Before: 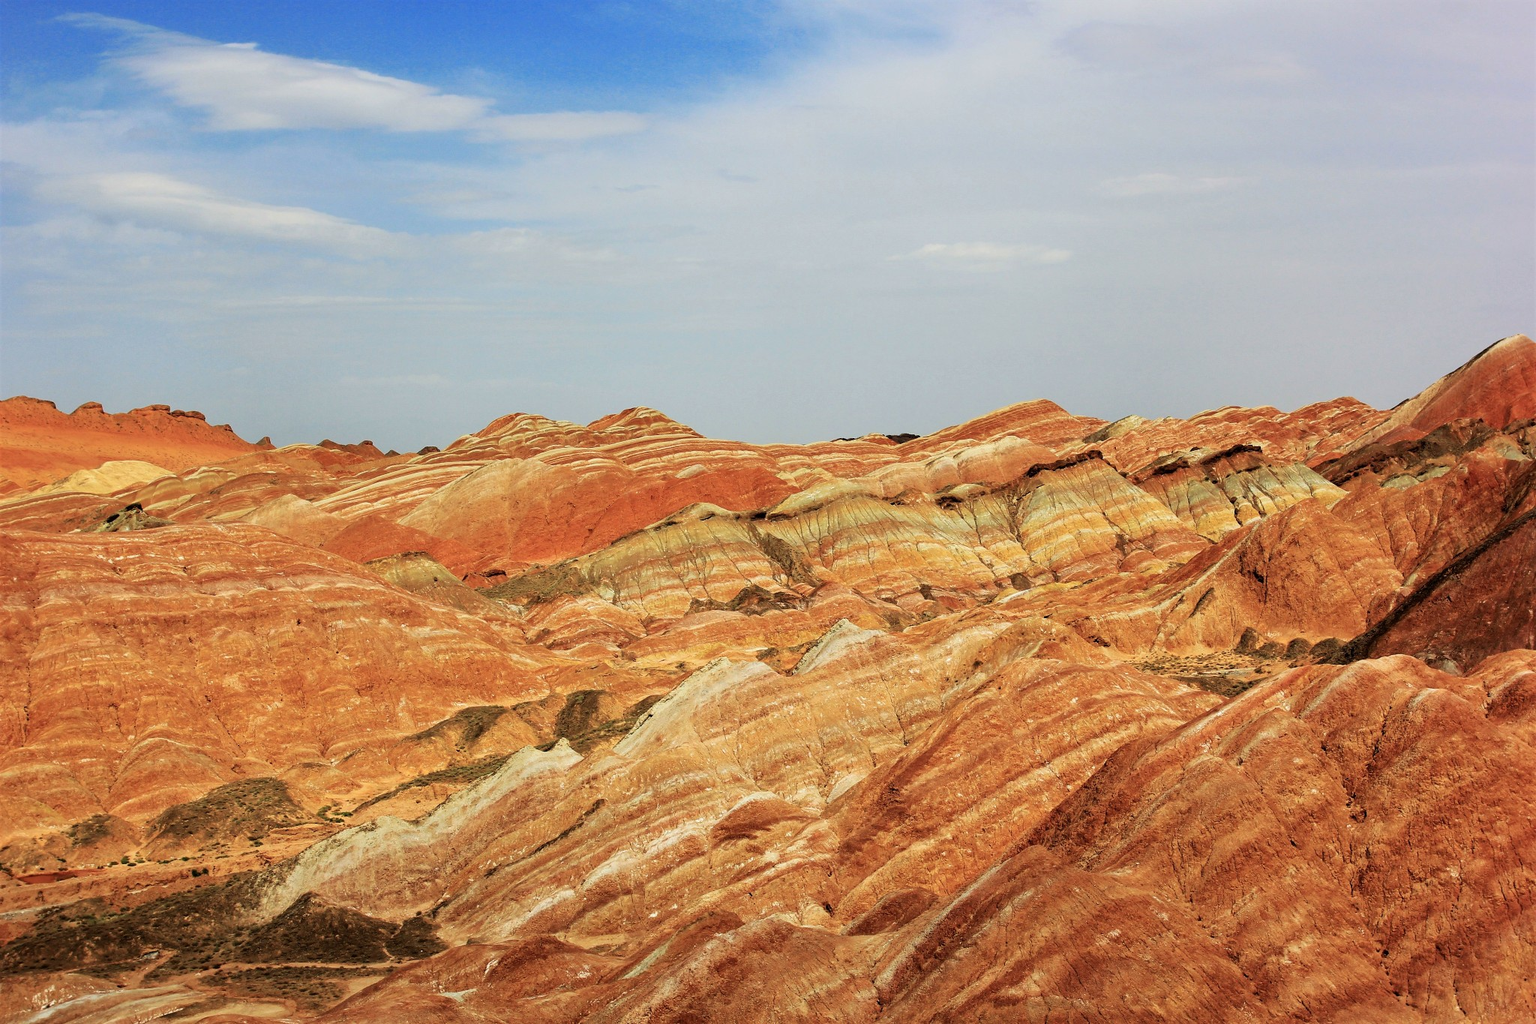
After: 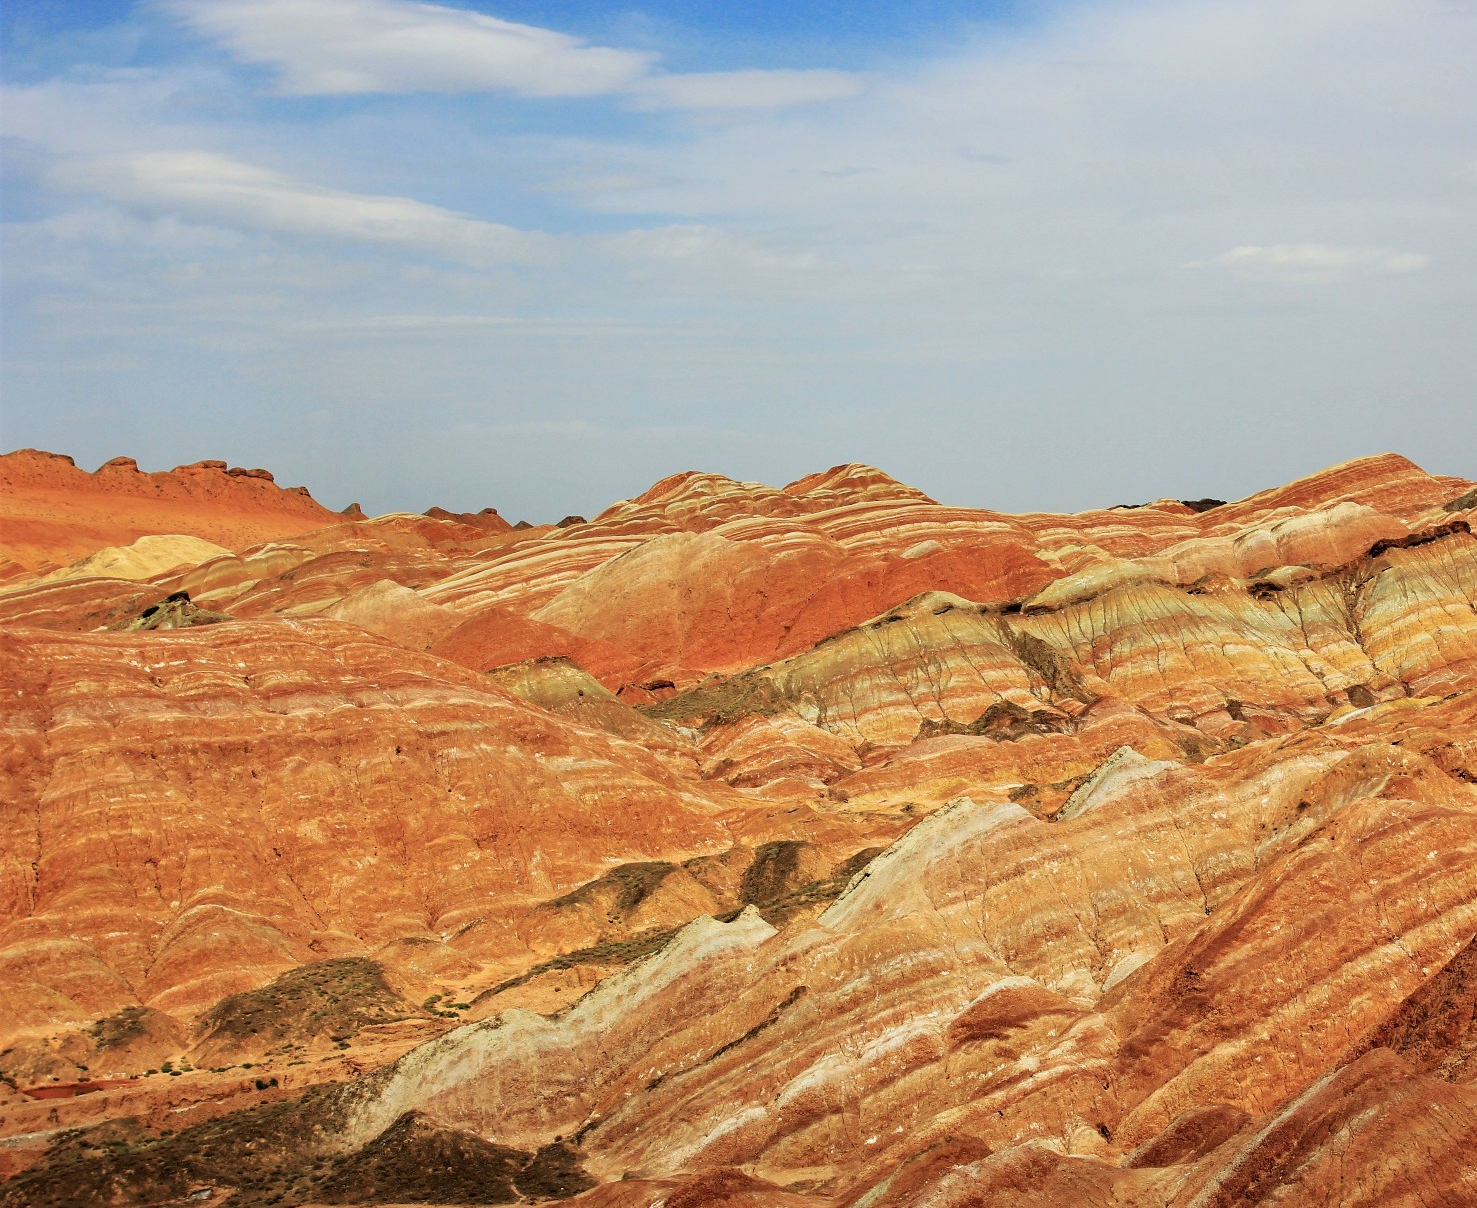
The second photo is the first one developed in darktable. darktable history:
crop: top 5.809%, right 27.841%, bottom 5.685%
